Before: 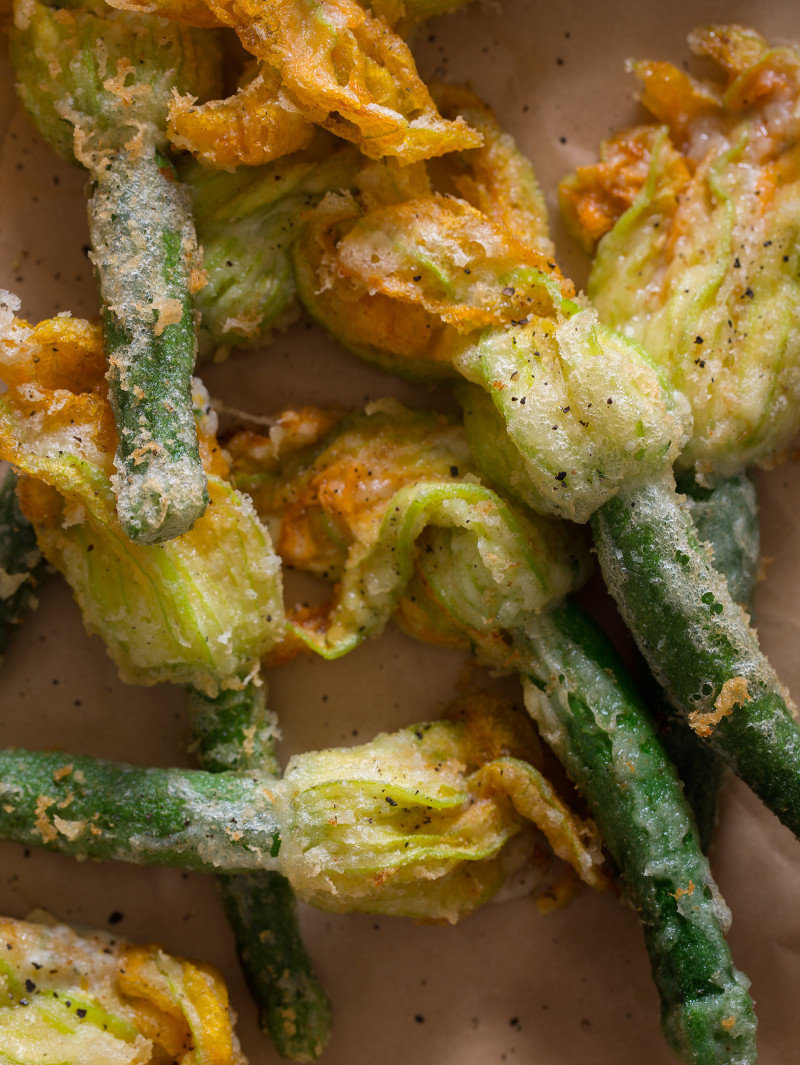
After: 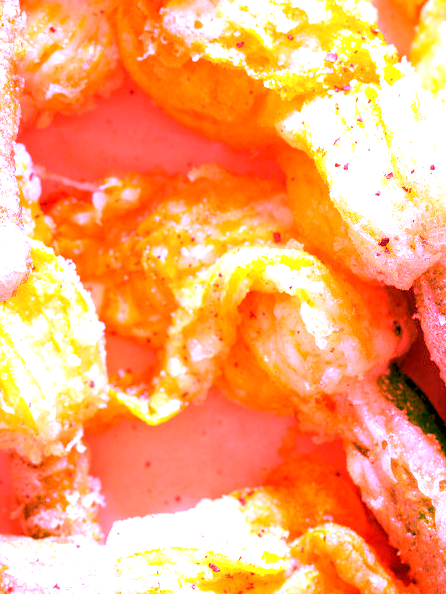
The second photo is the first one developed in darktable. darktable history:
exposure: black level correction 0.001, exposure 1.84 EV, compensate highlight preservation false
white balance: red 4.26, blue 1.802
levels: levels [0.073, 0.497, 0.972]
crop and rotate: left 22.13%, top 22.054%, right 22.026%, bottom 22.102%
